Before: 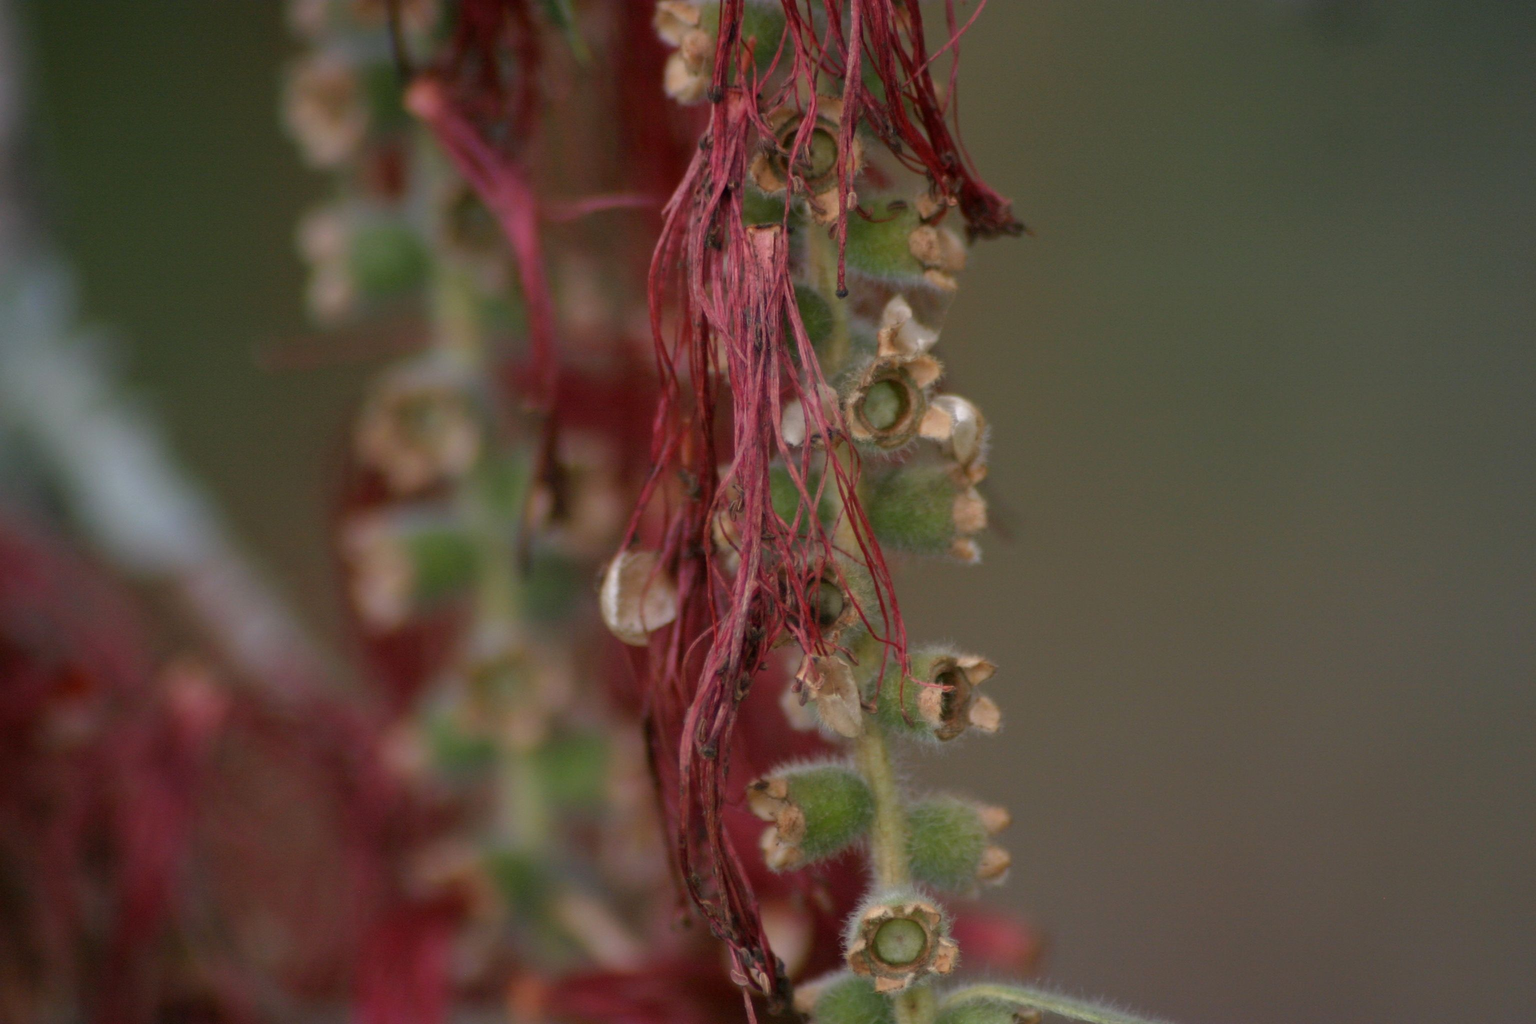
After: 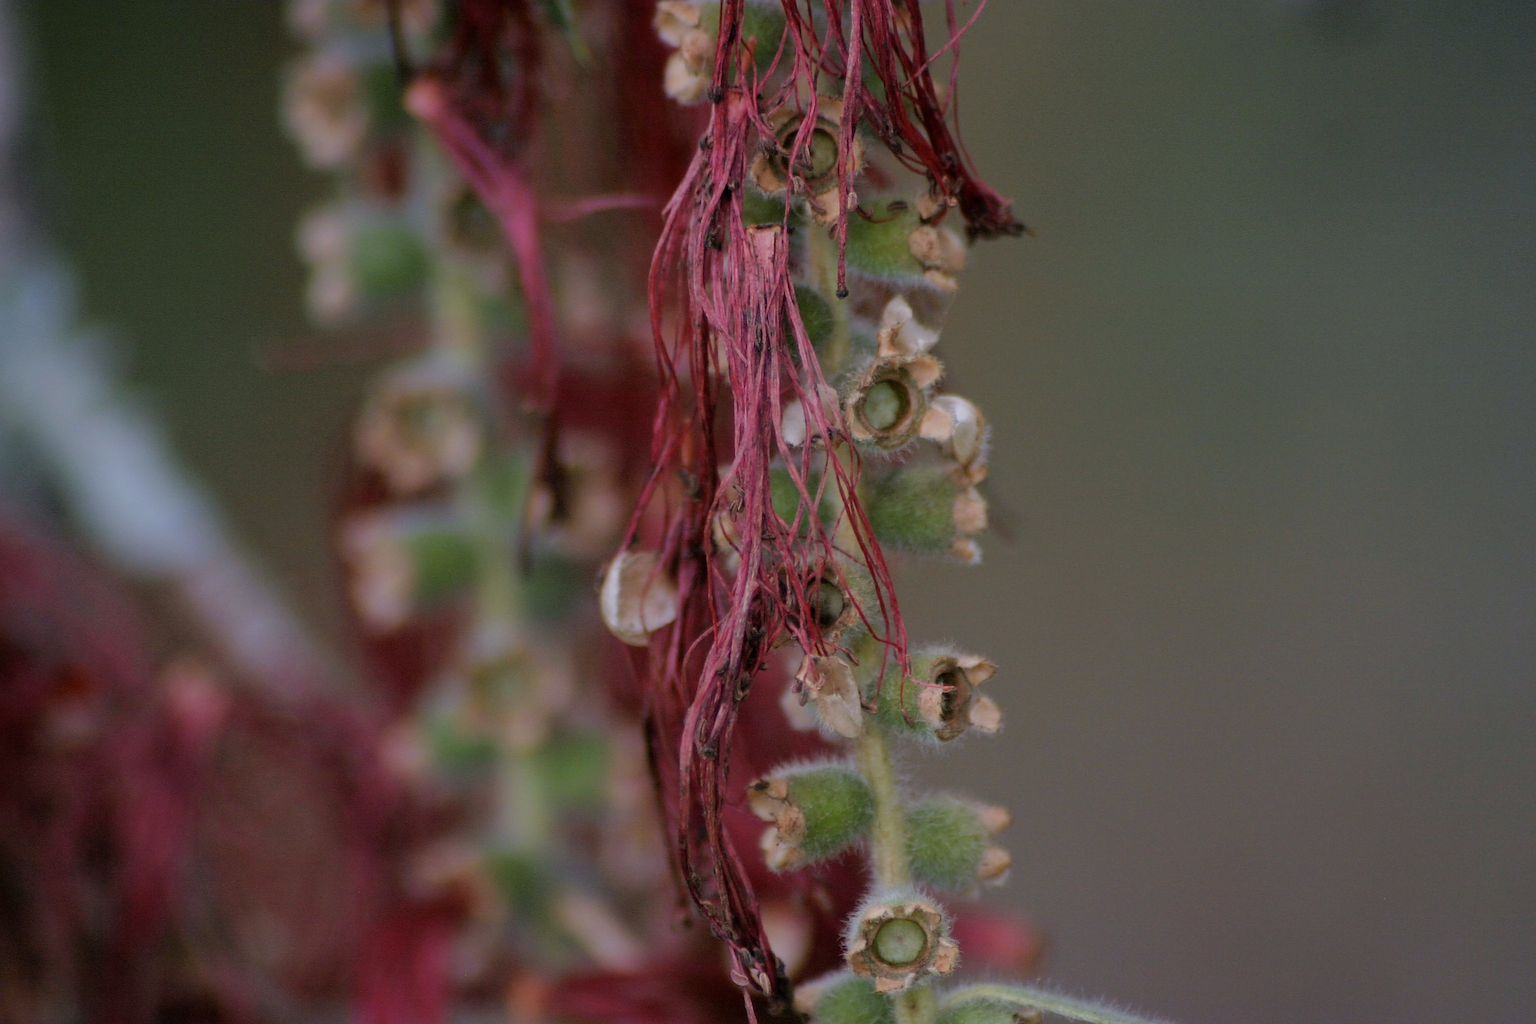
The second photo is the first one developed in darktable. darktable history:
white balance: red 0.967, blue 1.119, emerald 0.756
exposure: exposure 0.128 EV, compensate highlight preservation false
sharpen: on, module defaults
filmic rgb: black relative exposure -7.65 EV, white relative exposure 4.56 EV, hardness 3.61
